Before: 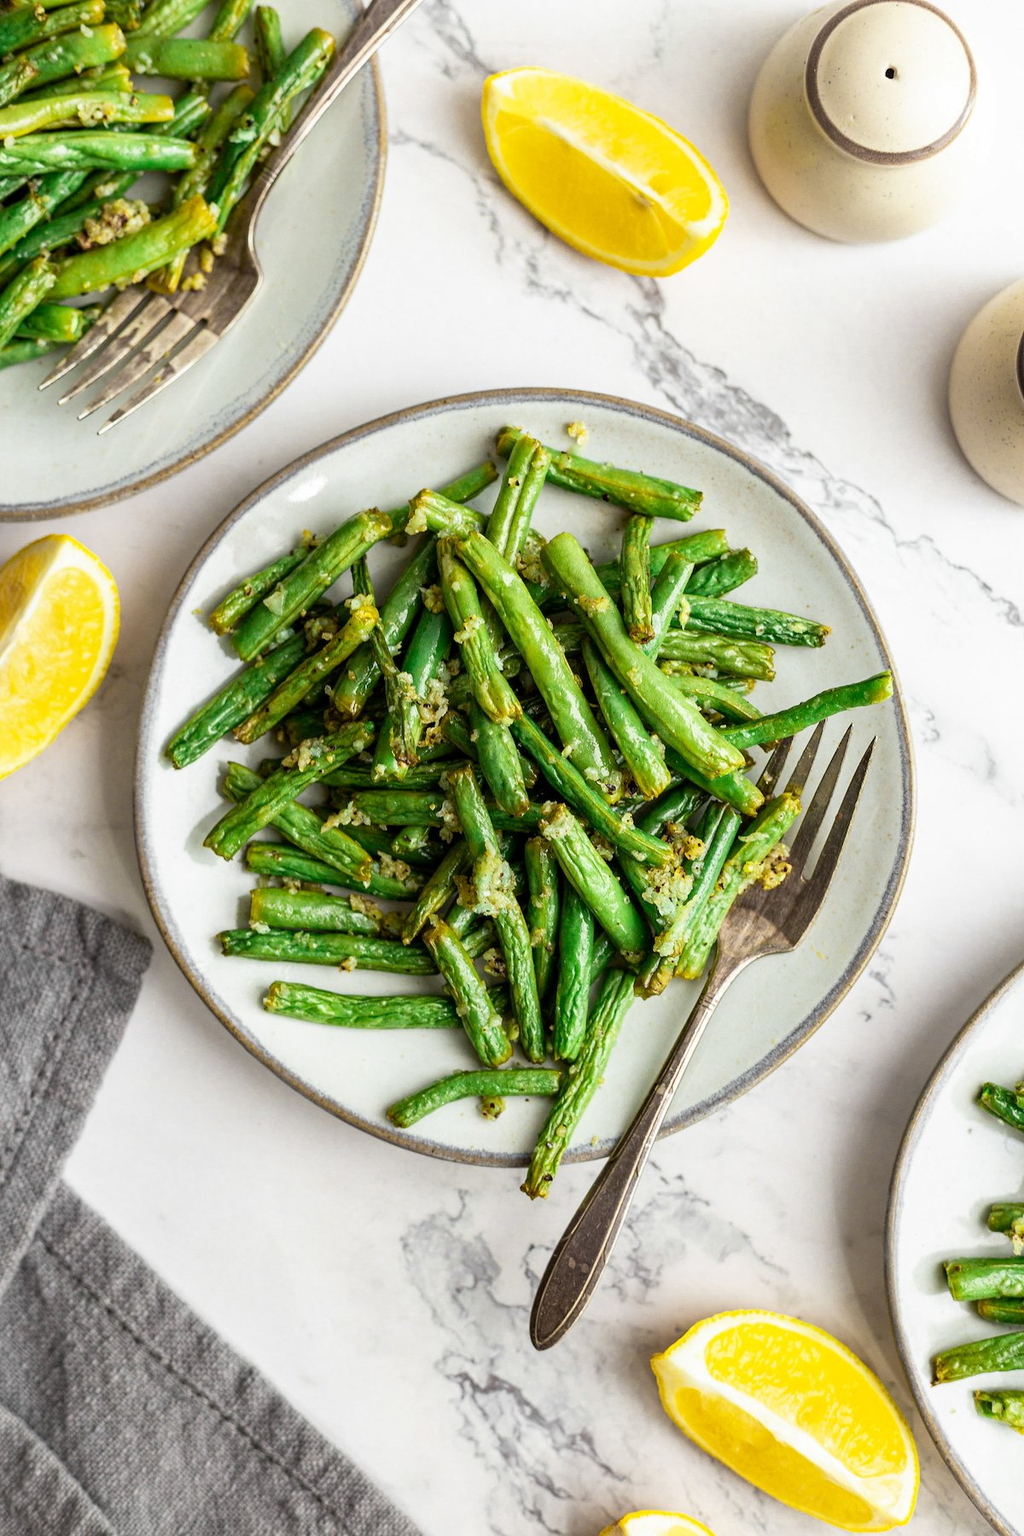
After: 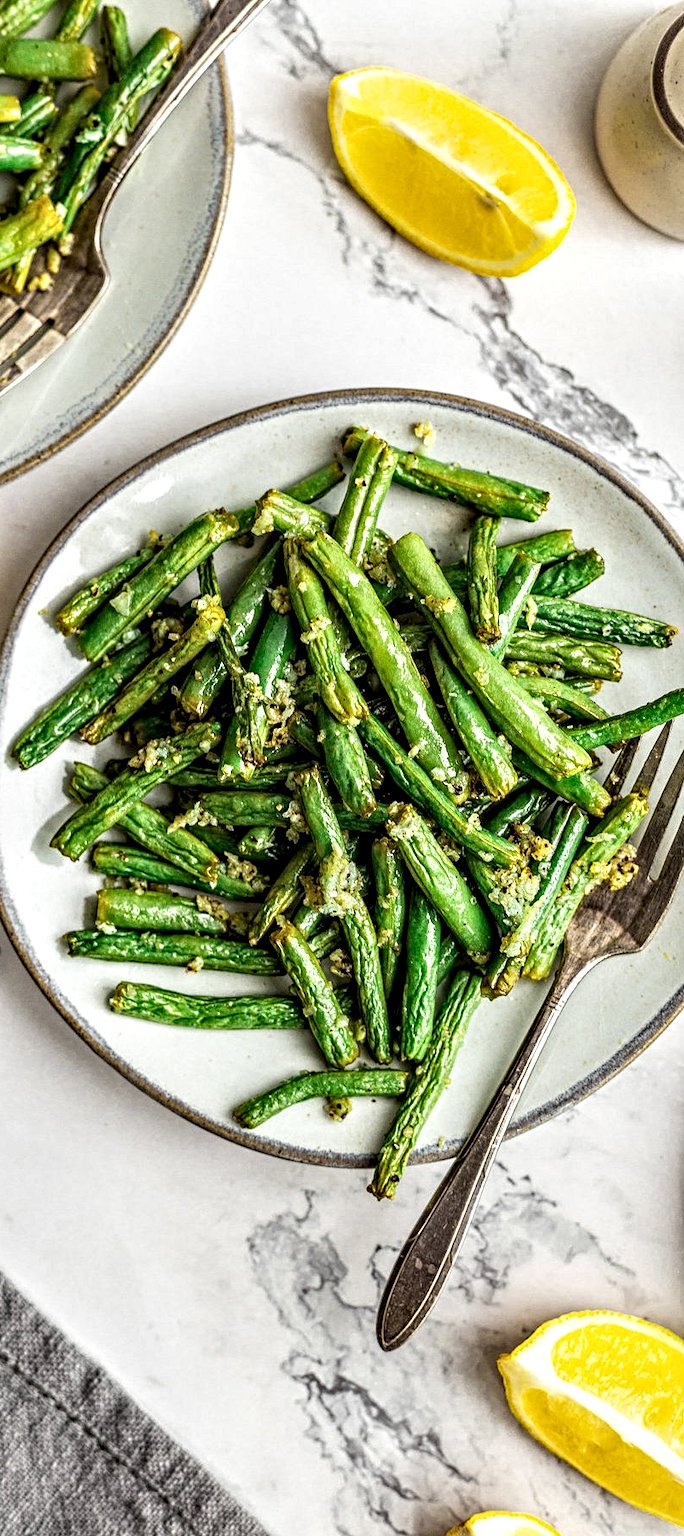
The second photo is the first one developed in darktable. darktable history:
crop and rotate: left 15.017%, right 18.118%
contrast equalizer: y [[0.5, 0.542, 0.583, 0.625, 0.667, 0.708], [0.5 ×6], [0.5 ×6], [0 ×6], [0 ×6]]
local contrast: on, module defaults
